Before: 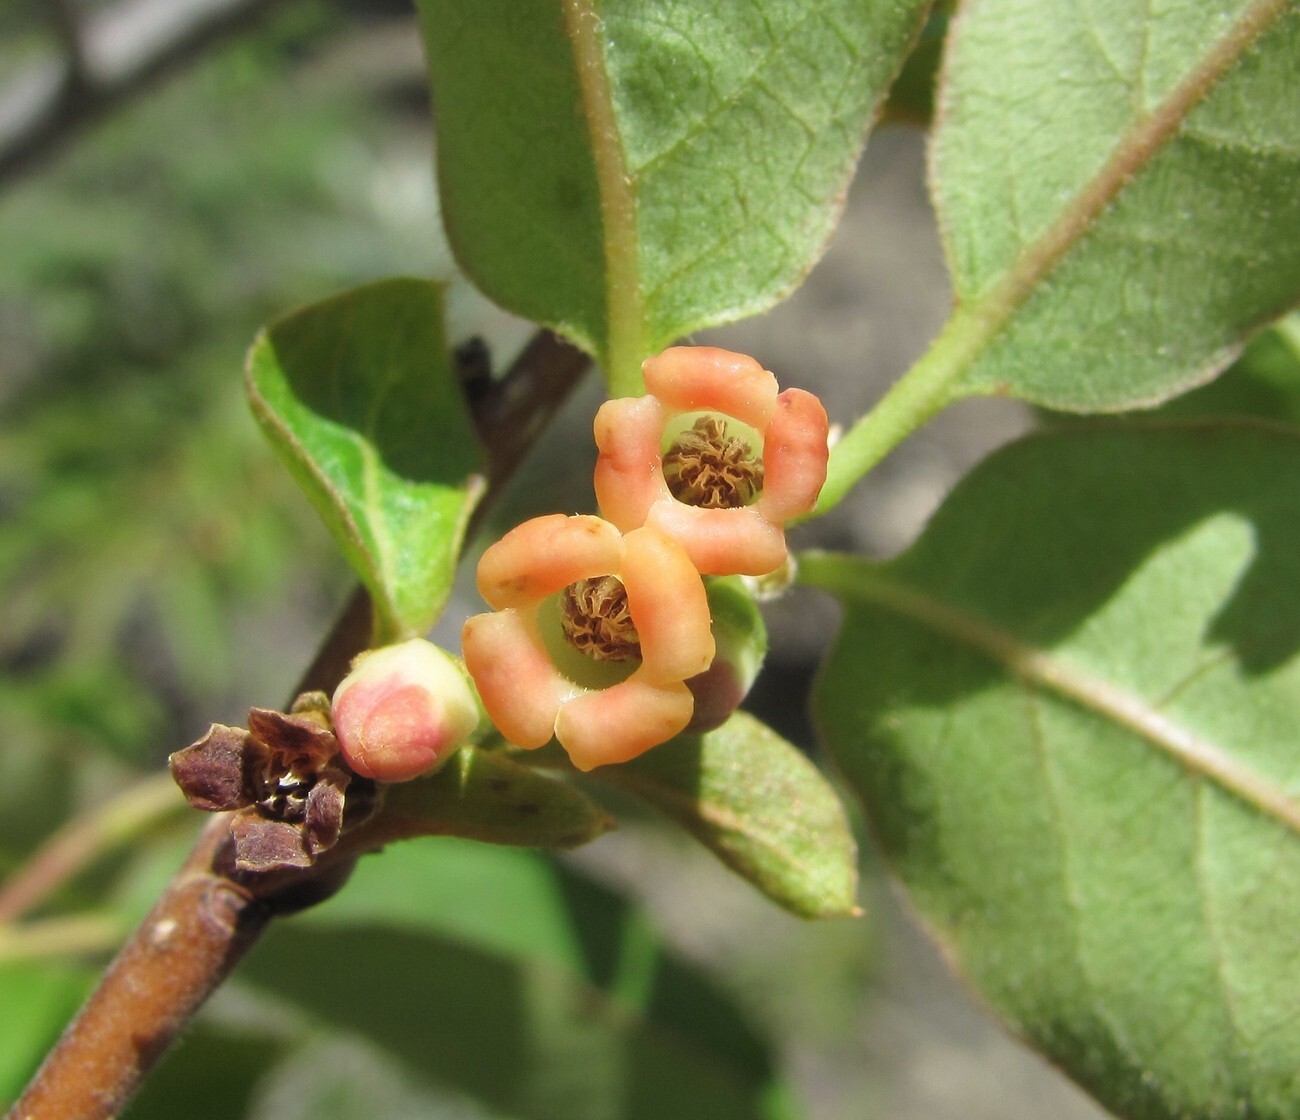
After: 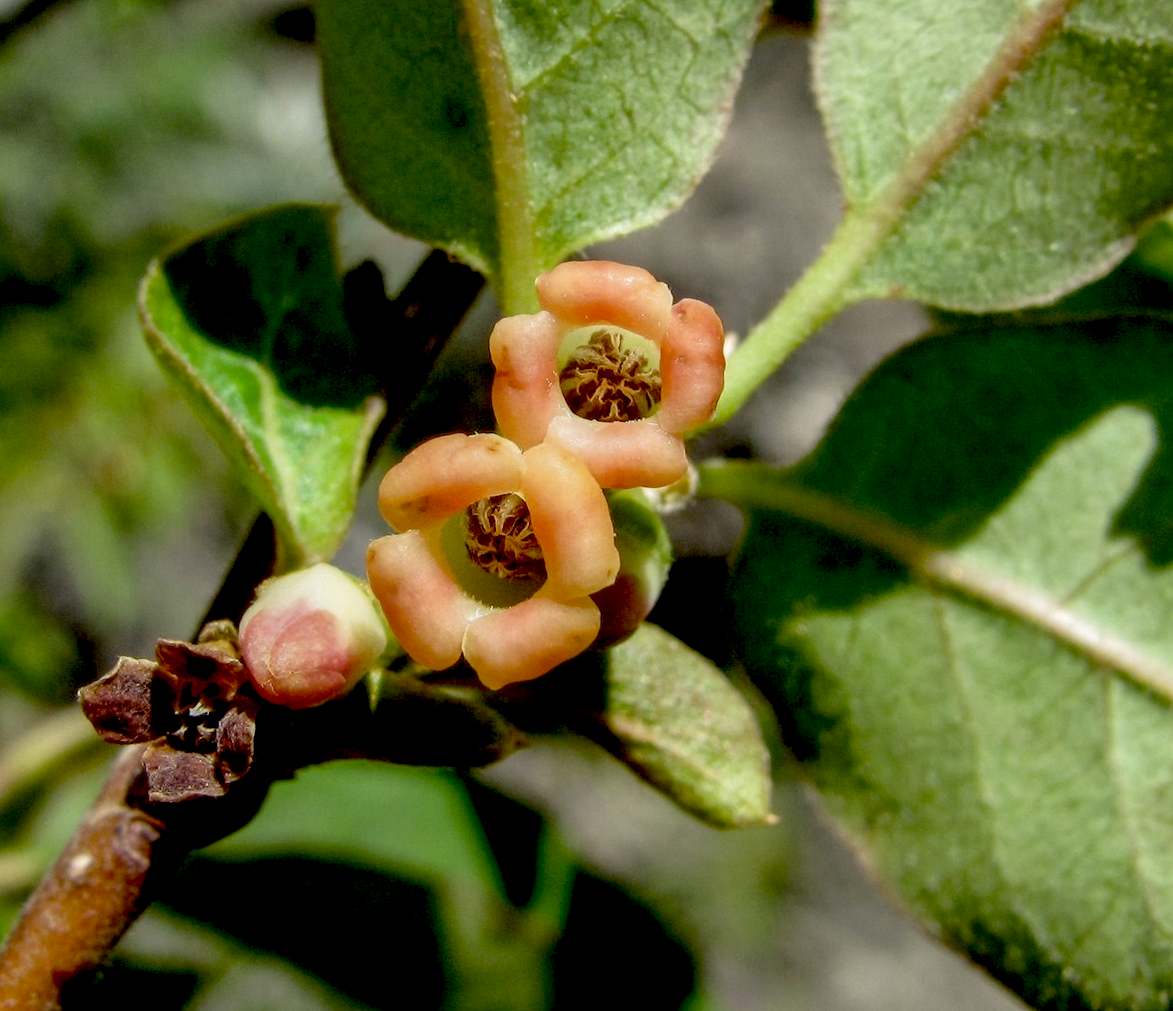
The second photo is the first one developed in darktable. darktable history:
crop and rotate: angle 2.25°, left 5.73%, top 5.69%
exposure: black level correction 0.056, exposure -0.031 EV, compensate highlight preservation false
local contrast: highlights 24%, detail 130%
color correction: highlights b* -0.006, saturation 0.809
